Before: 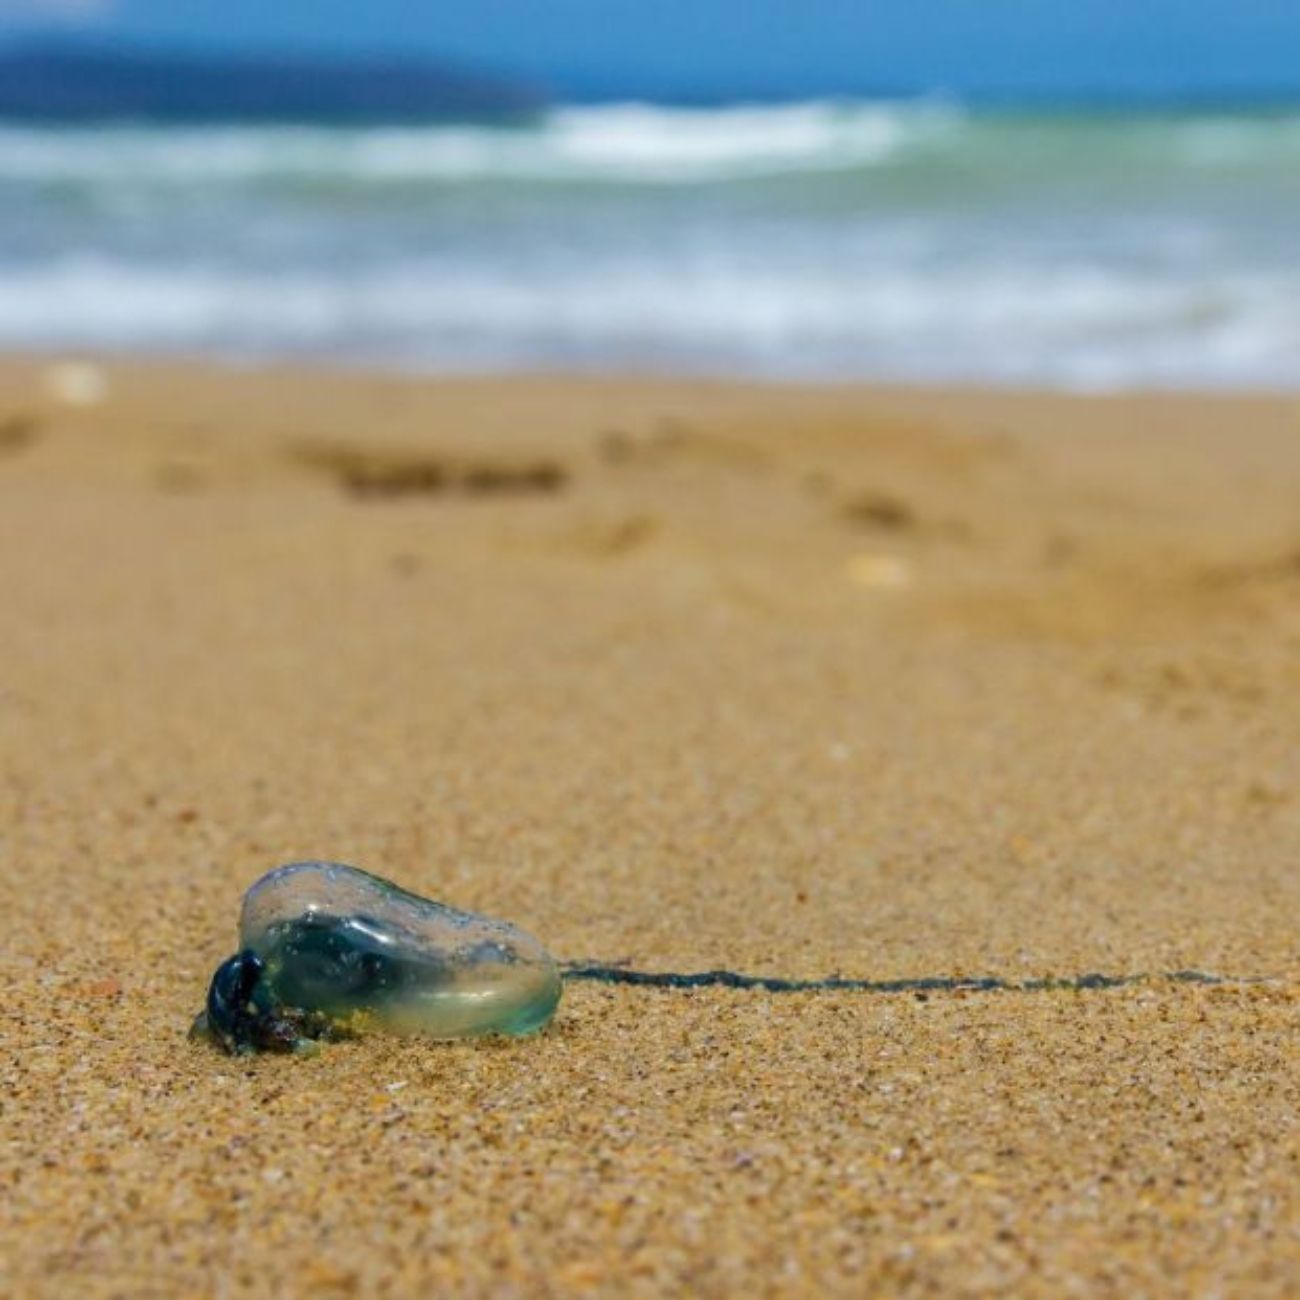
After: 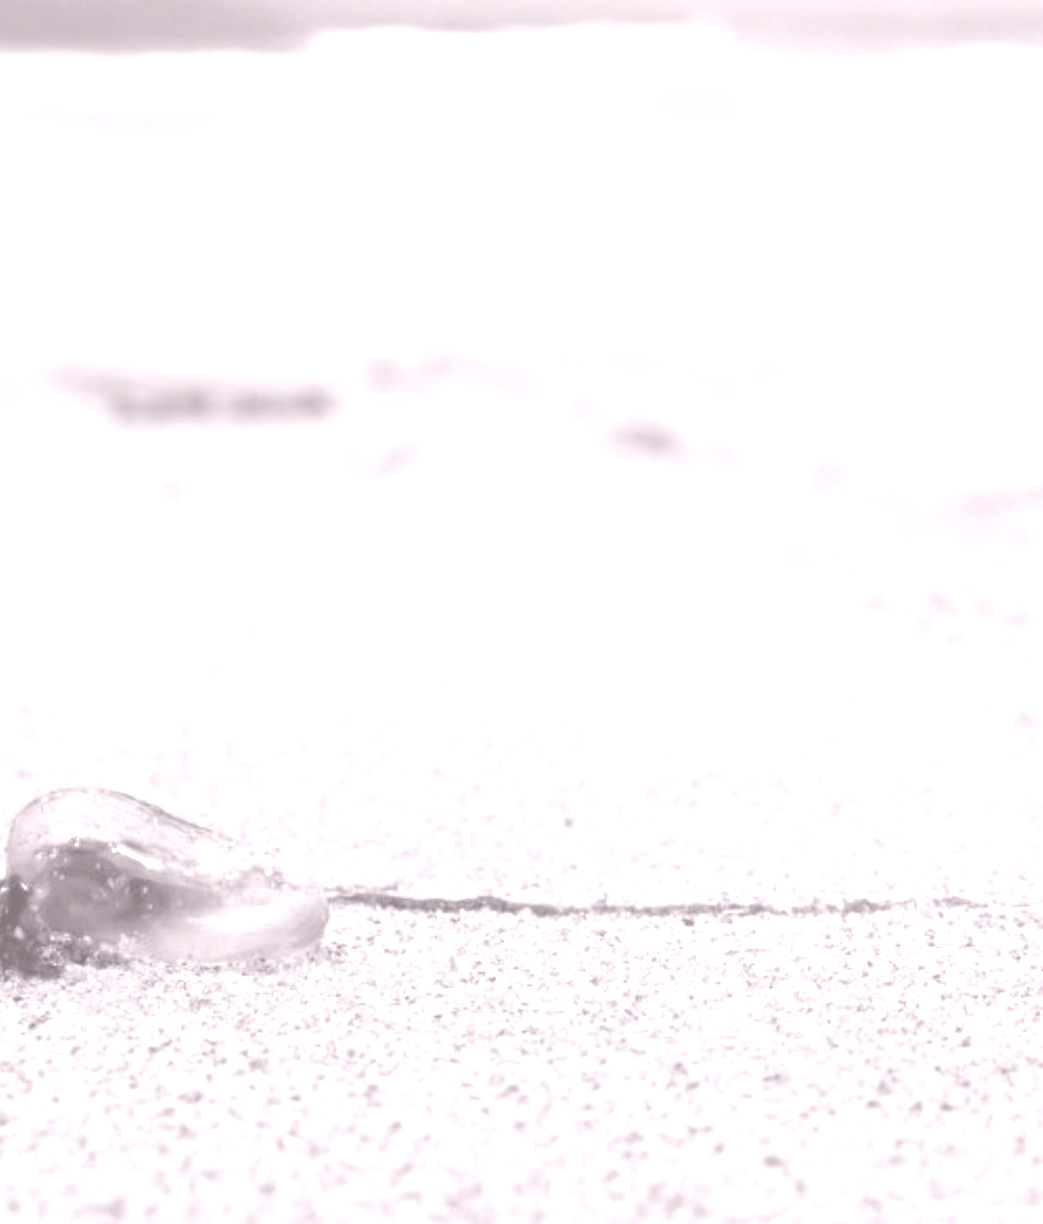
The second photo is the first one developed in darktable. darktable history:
crop and rotate: left 17.959%, top 5.771%, right 1.742%
colorize: hue 25.2°, saturation 83%, source mix 82%, lightness 79%, version 1
